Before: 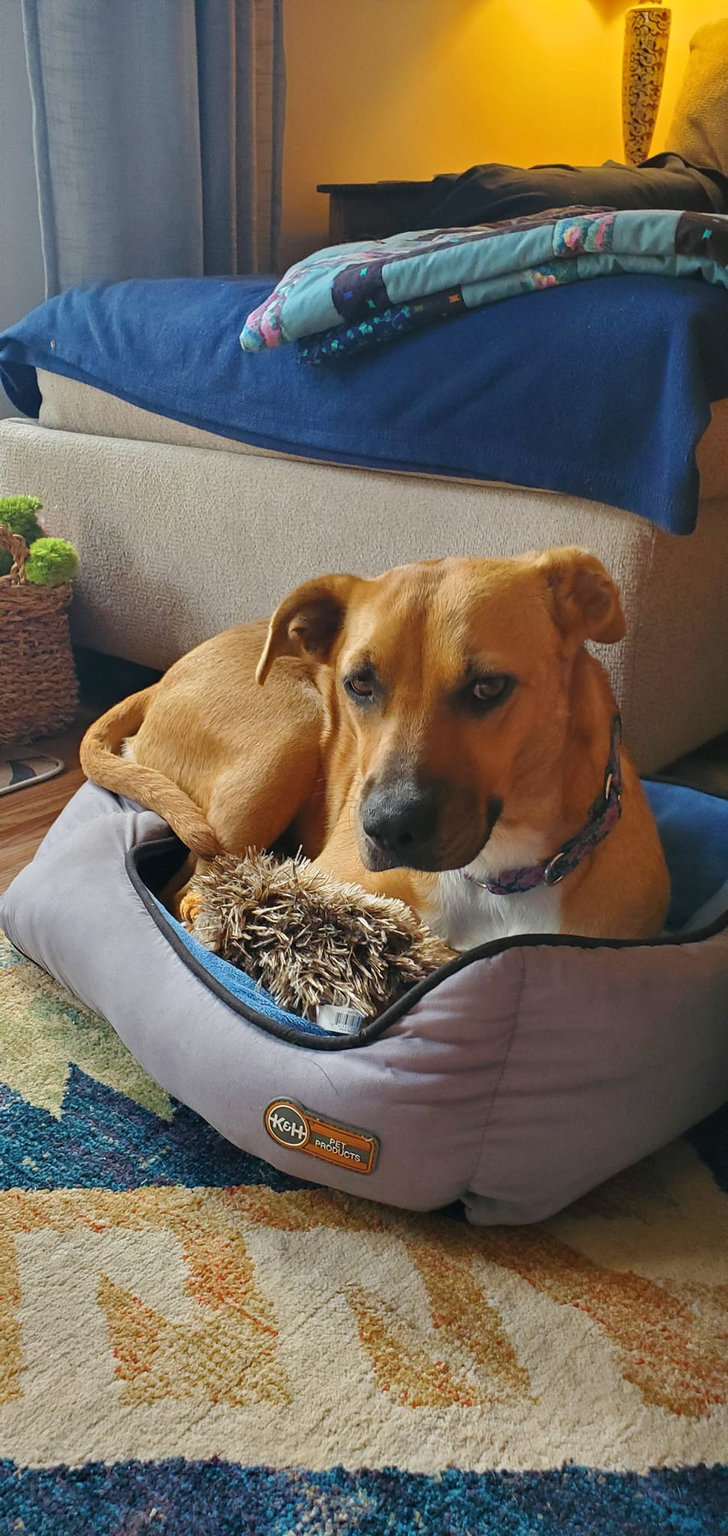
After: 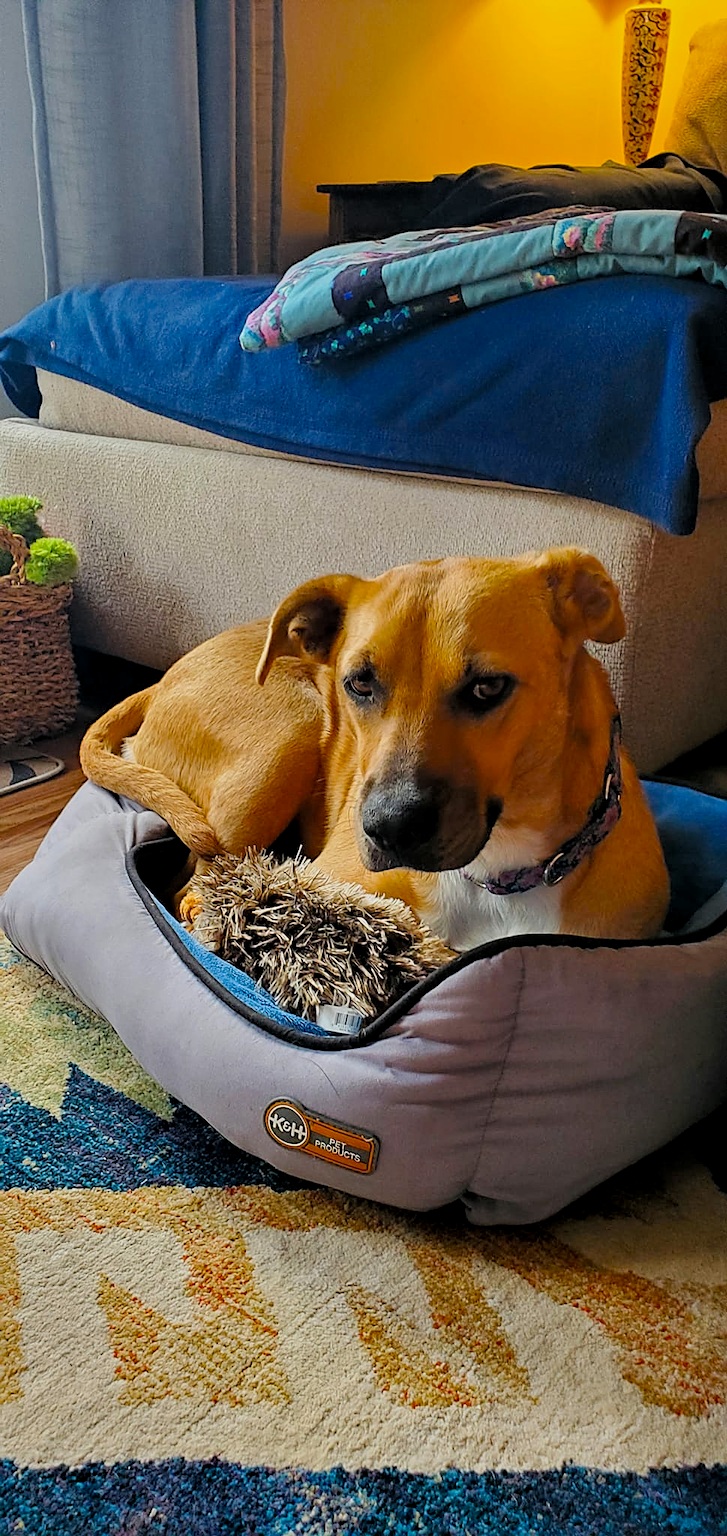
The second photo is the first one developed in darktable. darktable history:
filmic rgb: black relative exposure -7.75 EV, white relative exposure 4.4 EV, threshold 3 EV, target black luminance 0%, hardness 3.76, latitude 50.51%, contrast 1.074, highlights saturation mix 10%, shadows ↔ highlights balance -0.22%, color science v4 (2020), enable highlight reconstruction true
local contrast: highlights 100%, shadows 100%, detail 120%, midtone range 0.2
sharpen: on, module defaults
